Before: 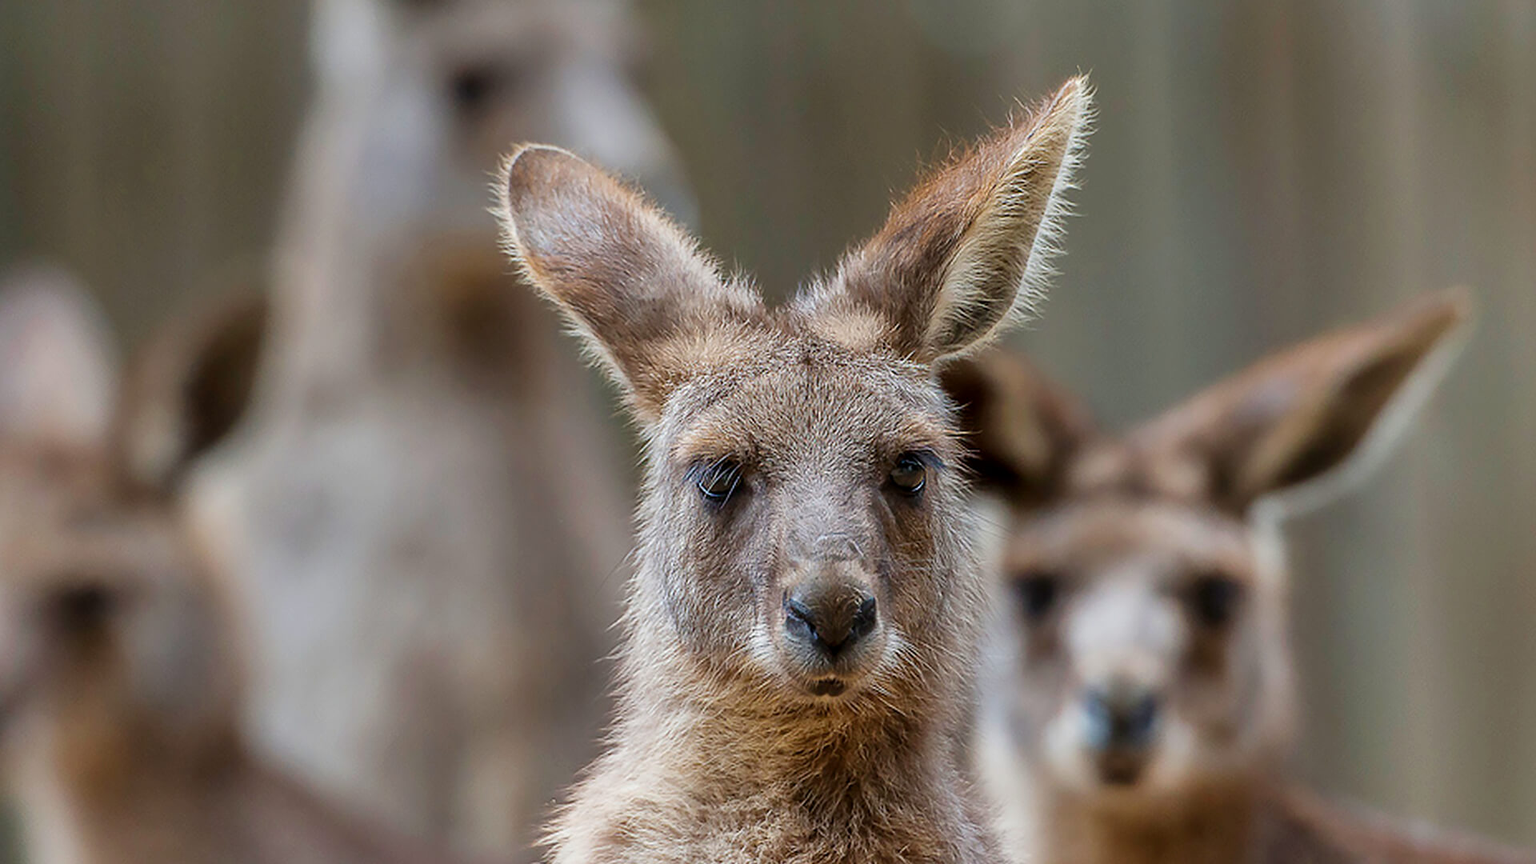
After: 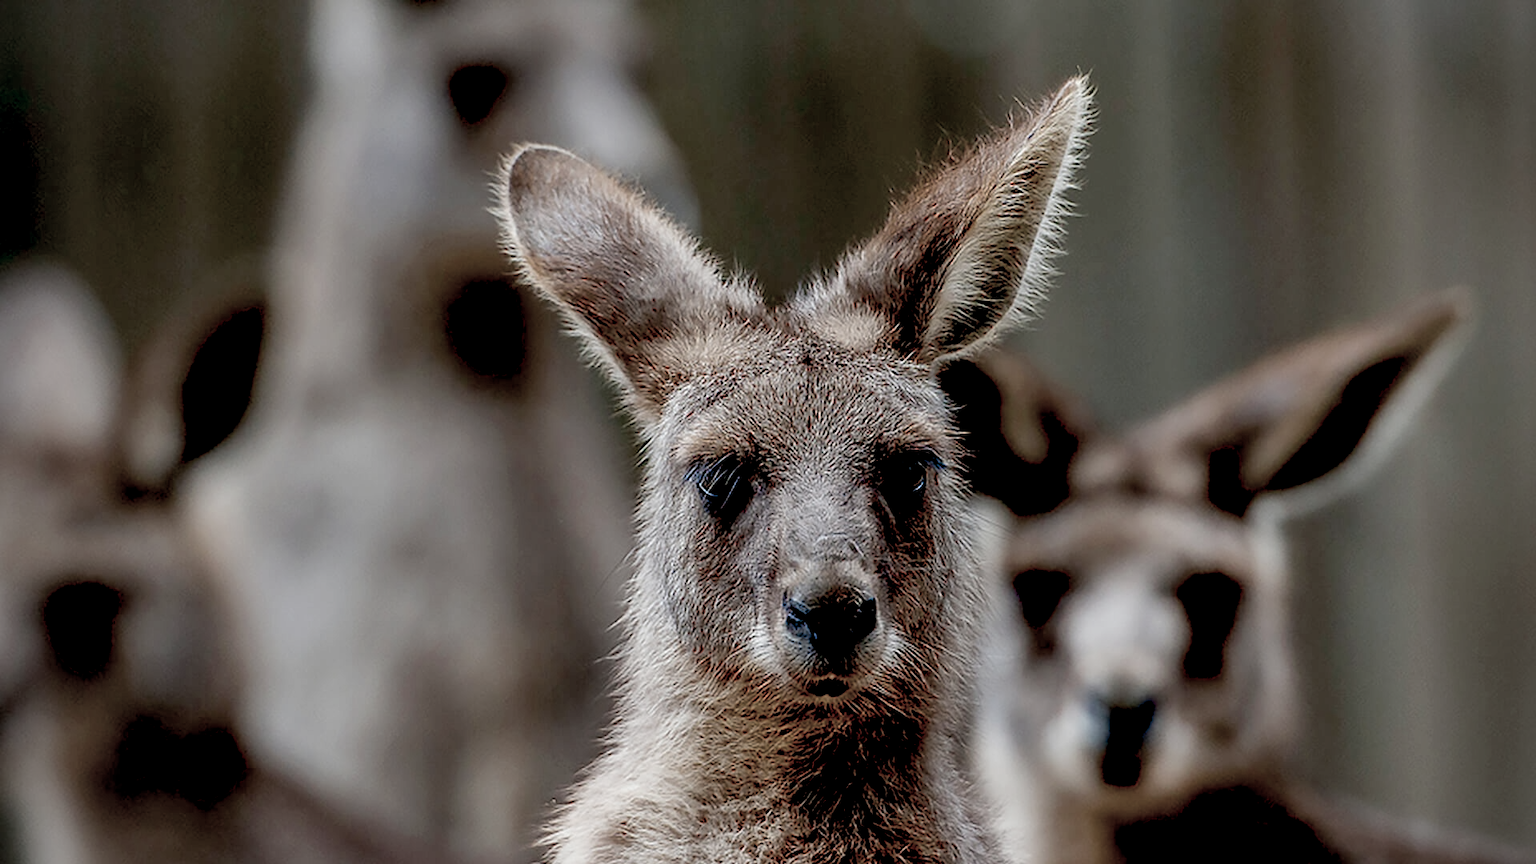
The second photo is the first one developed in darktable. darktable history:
color balance rgb: linear chroma grading › global chroma -16.06%, perceptual saturation grading › global saturation -32.85%, global vibrance -23.56%
color equalizer: brightness › red 0.89, brightness › orange 0.902, brightness › yellow 0.89, brightness › green 0.902, brightness › magenta 0.925
exposure: black level correction 0.056, compensate highlight preservation false
vignetting: on, module defaults
